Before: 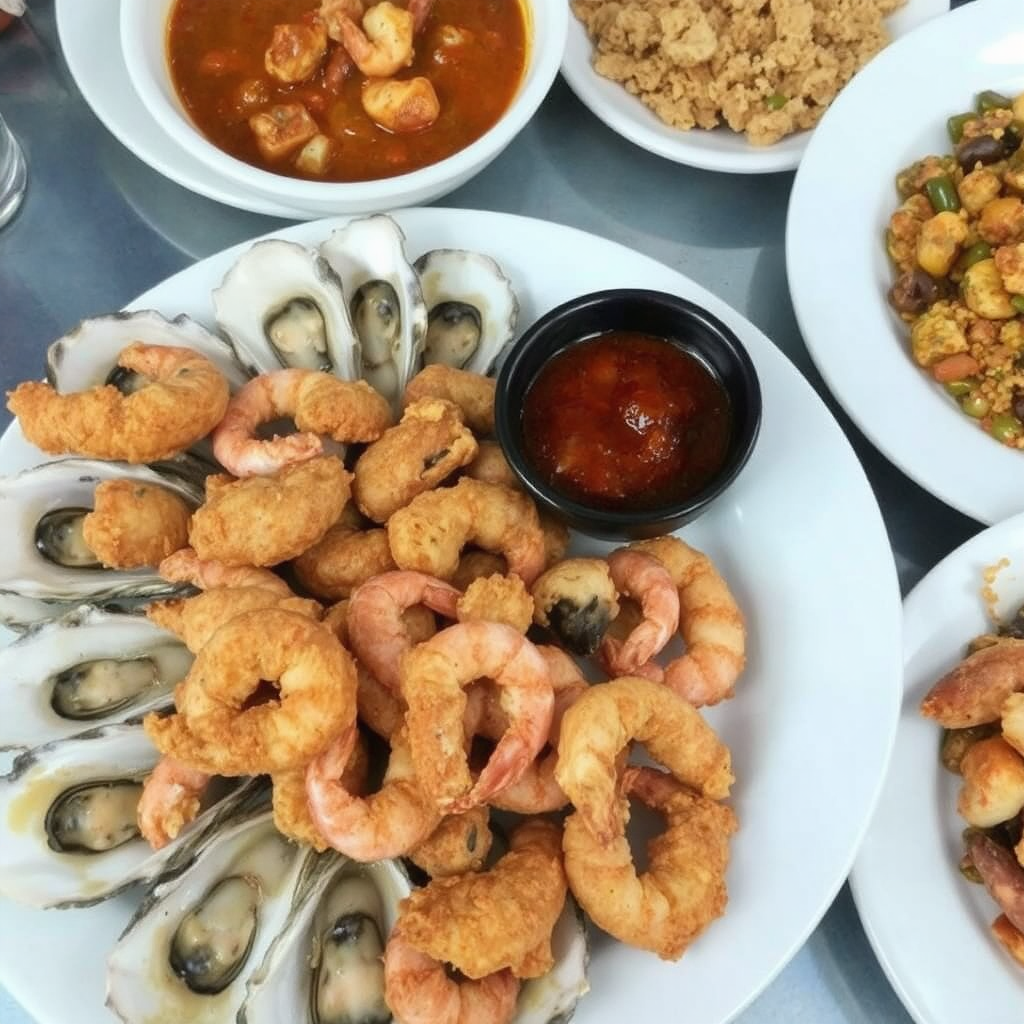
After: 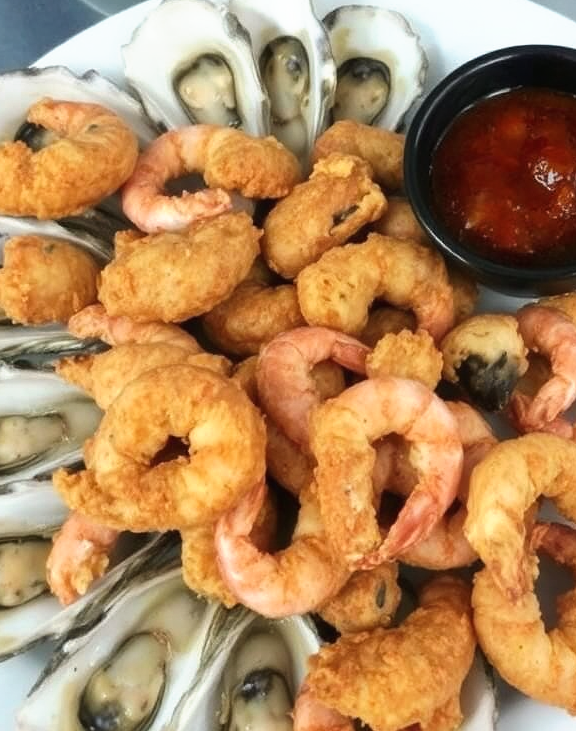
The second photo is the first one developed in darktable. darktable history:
tone curve: curves: ch0 [(0, 0) (0.003, 0.002) (0.011, 0.01) (0.025, 0.022) (0.044, 0.039) (0.069, 0.061) (0.1, 0.088) (0.136, 0.126) (0.177, 0.167) (0.224, 0.211) (0.277, 0.27) (0.335, 0.335) (0.399, 0.407) (0.468, 0.485) (0.543, 0.569) (0.623, 0.659) (0.709, 0.756) (0.801, 0.851) (0.898, 0.961) (1, 1)], preserve colors none
crop: left 8.966%, top 23.852%, right 34.699%, bottom 4.703%
